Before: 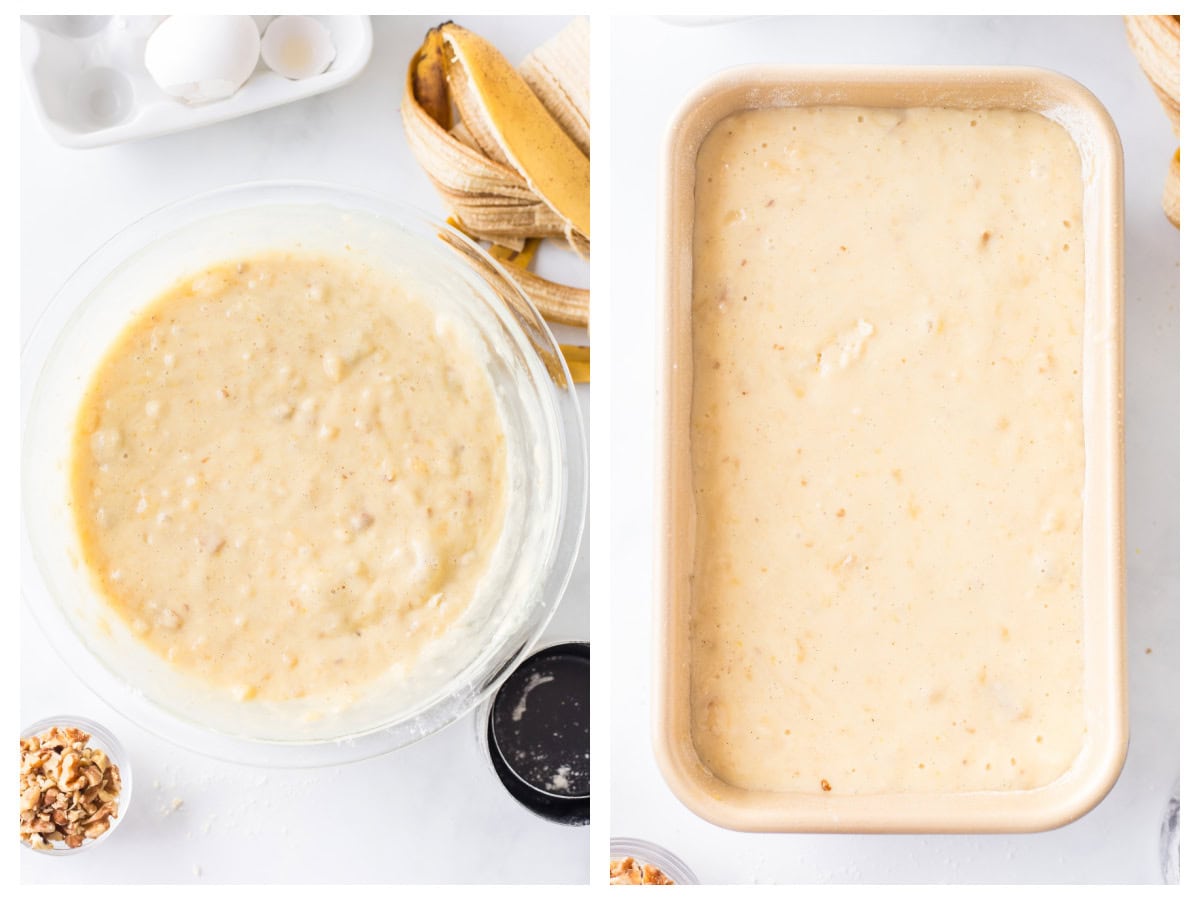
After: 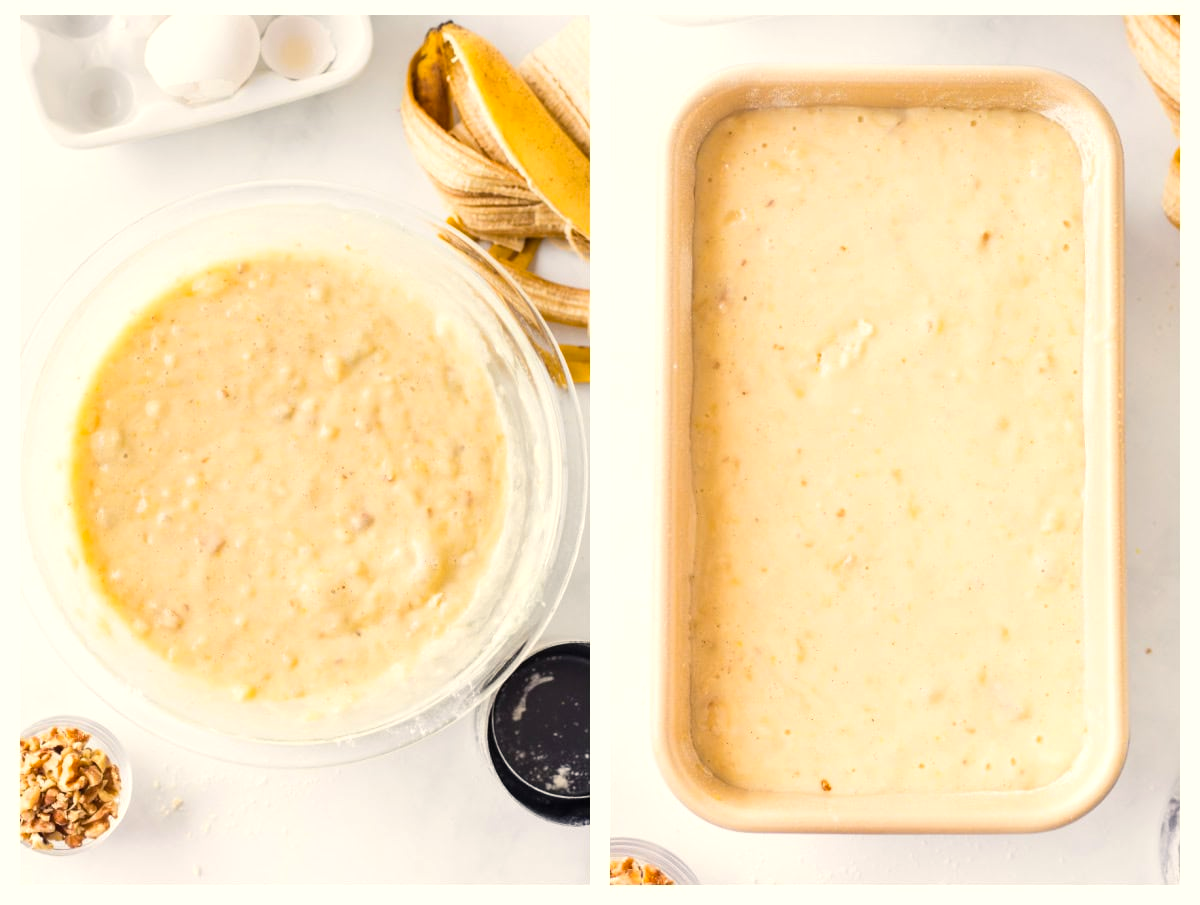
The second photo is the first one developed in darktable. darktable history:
color balance rgb: highlights gain › chroma 3.001%, highlights gain › hue 76.96°, perceptual saturation grading › global saturation 19.583%, contrast 5.055%
